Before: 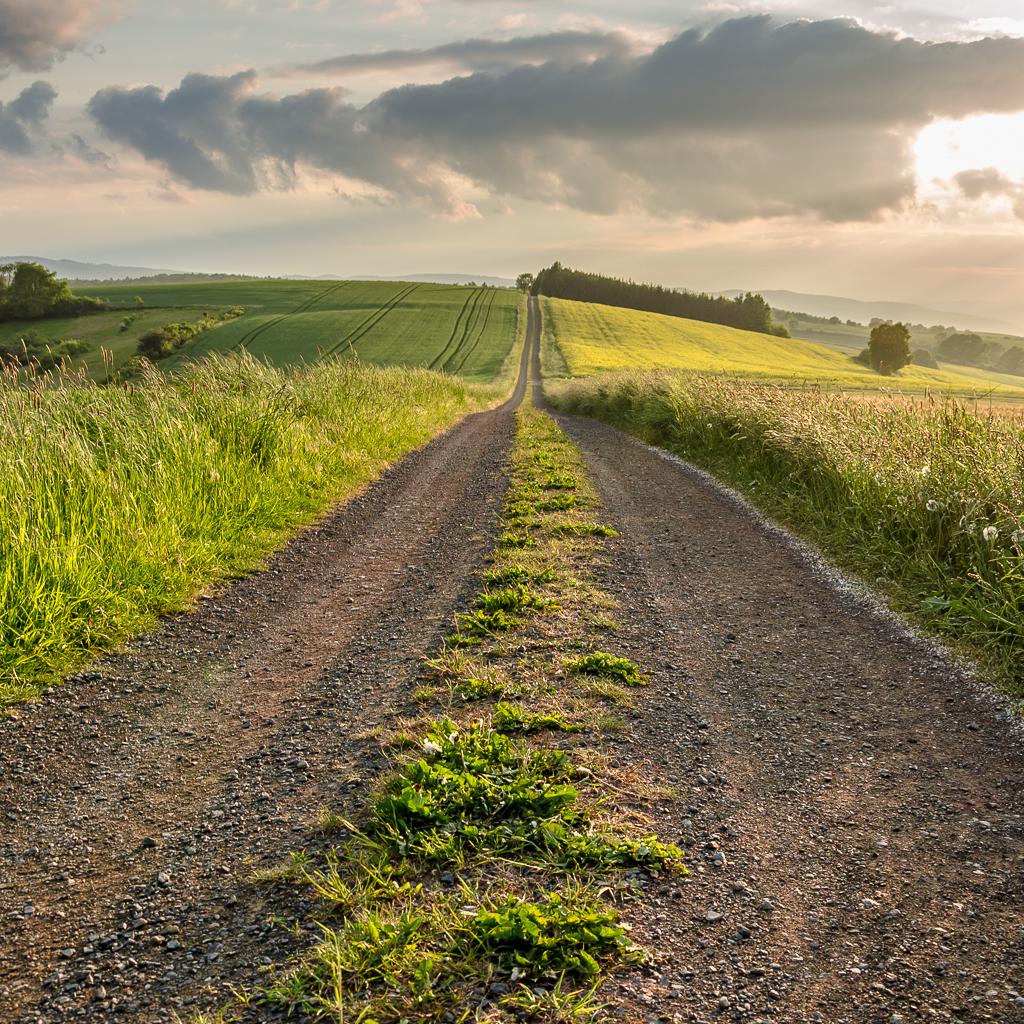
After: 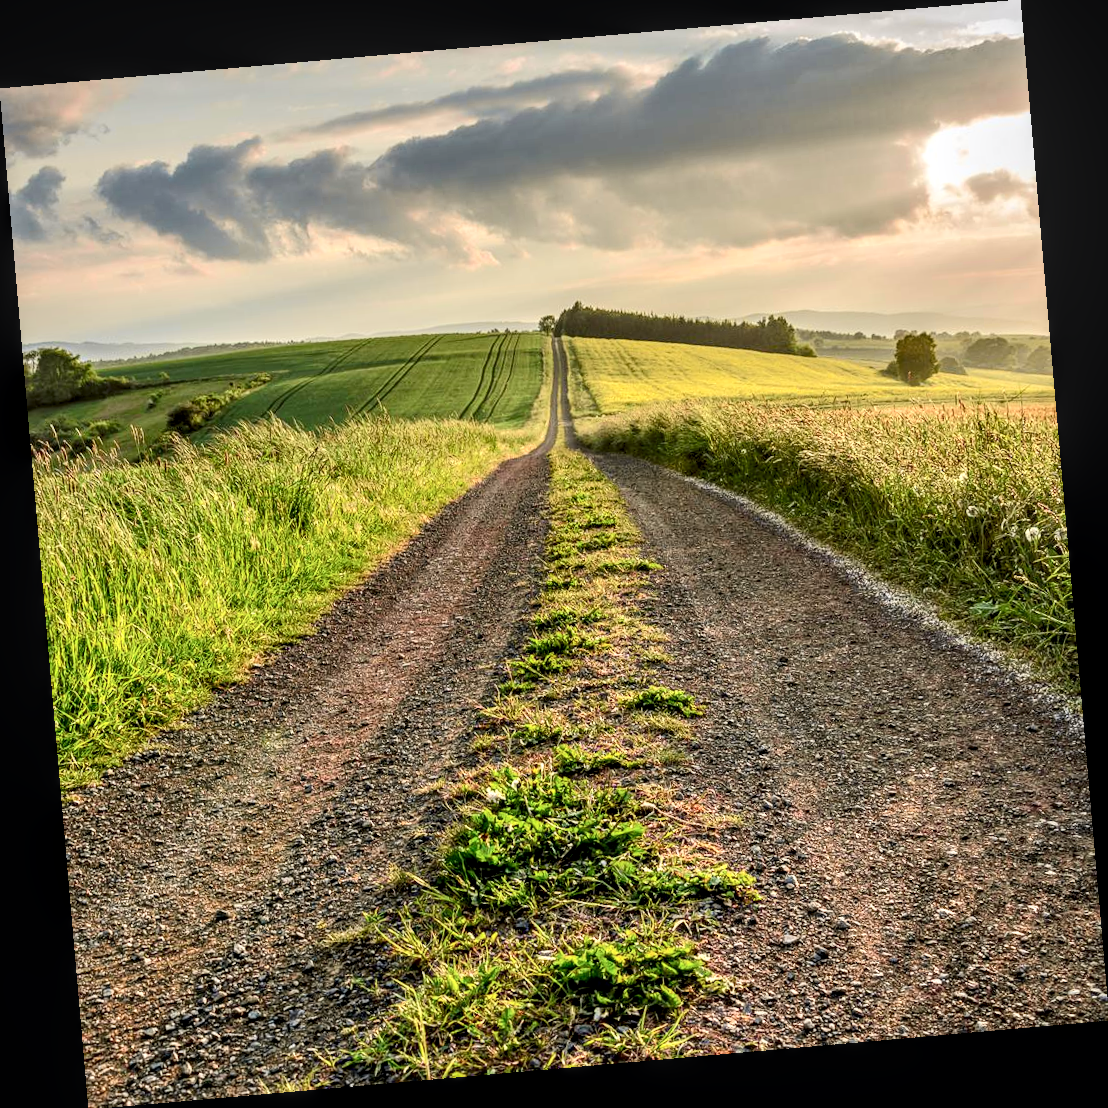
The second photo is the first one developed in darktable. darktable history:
tone curve: curves: ch0 [(0, 0.013) (0.054, 0.018) (0.205, 0.191) (0.289, 0.292) (0.39, 0.424) (0.493, 0.551) (0.666, 0.743) (0.795, 0.841) (1, 0.998)]; ch1 [(0, 0) (0.385, 0.343) (0.439, 0.415) (0.494, 0.495) (0.501, 0.501) (0.51, 0.509) (0.54, 0.552) (0.586, 0.614) (0.66, 0.706) (0.783, 0.804) (1, 1)]; ch2 [(0, 0) (0.32, 0.281) (0.403, 0.399) (0.441, 0.428) (0.47, 0.469) (0.498, 0.496) (0.524, 0.538) (0.566, 0.579) (0.633, 0.665) (0.7, 0.711) (1, 1)], color space Lab, independent channels, preserve colors none
local contrast: highlights 59%, detail 145%
rotate and perspective: rotation -4.98°, automatic cropping off
